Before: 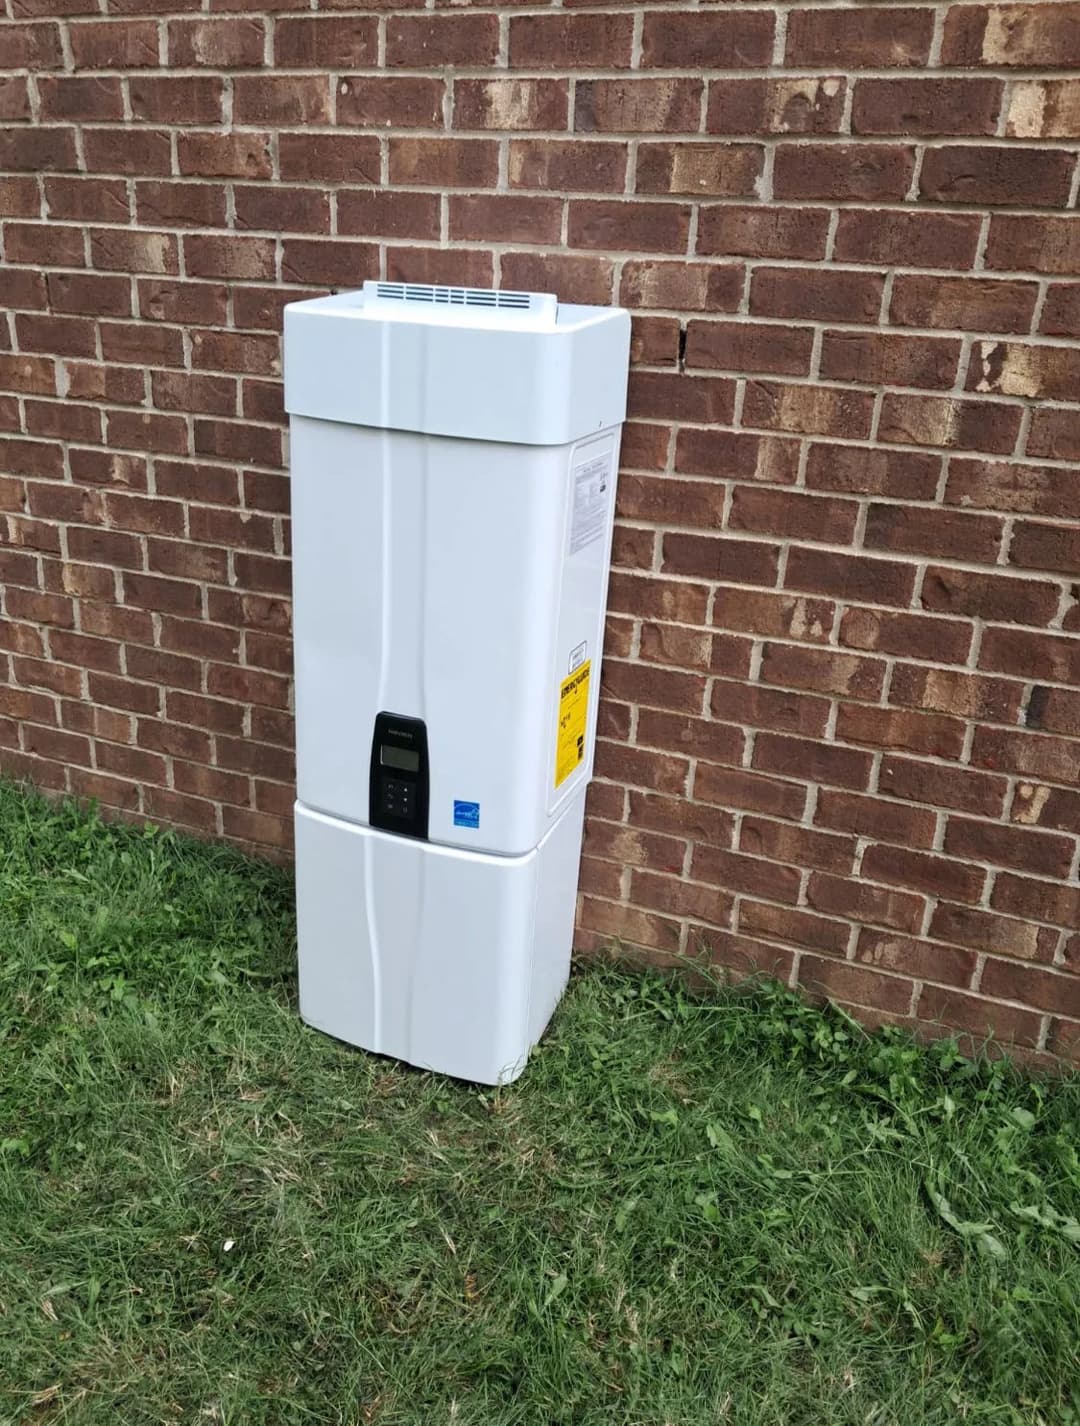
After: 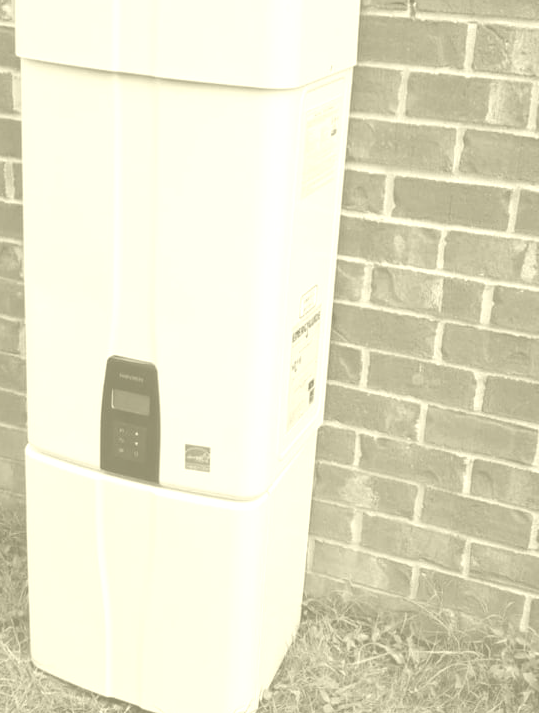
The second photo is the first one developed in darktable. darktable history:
colorize: hue 43.2°, saturation 40%, version 1
exposure: black level correction -0.002, exposure 0.54 EV, compensate highlight preservation false
crop: left 25%, top 25%, right 25%, bottom 25%
